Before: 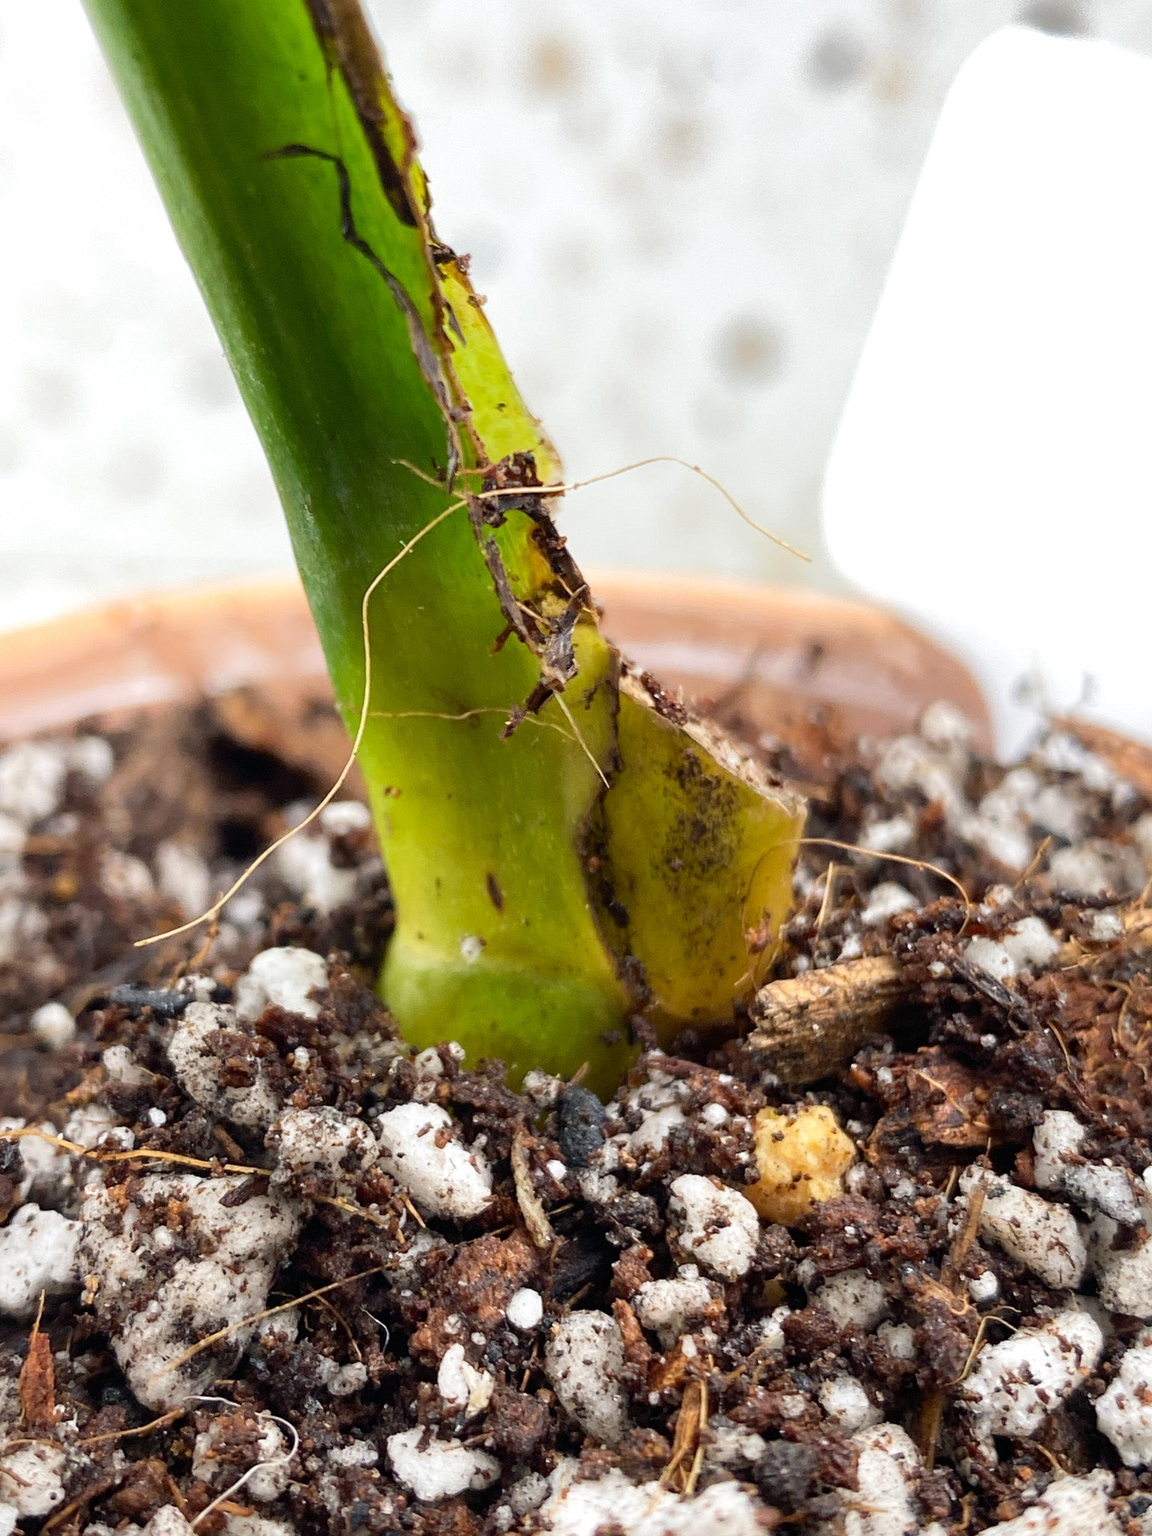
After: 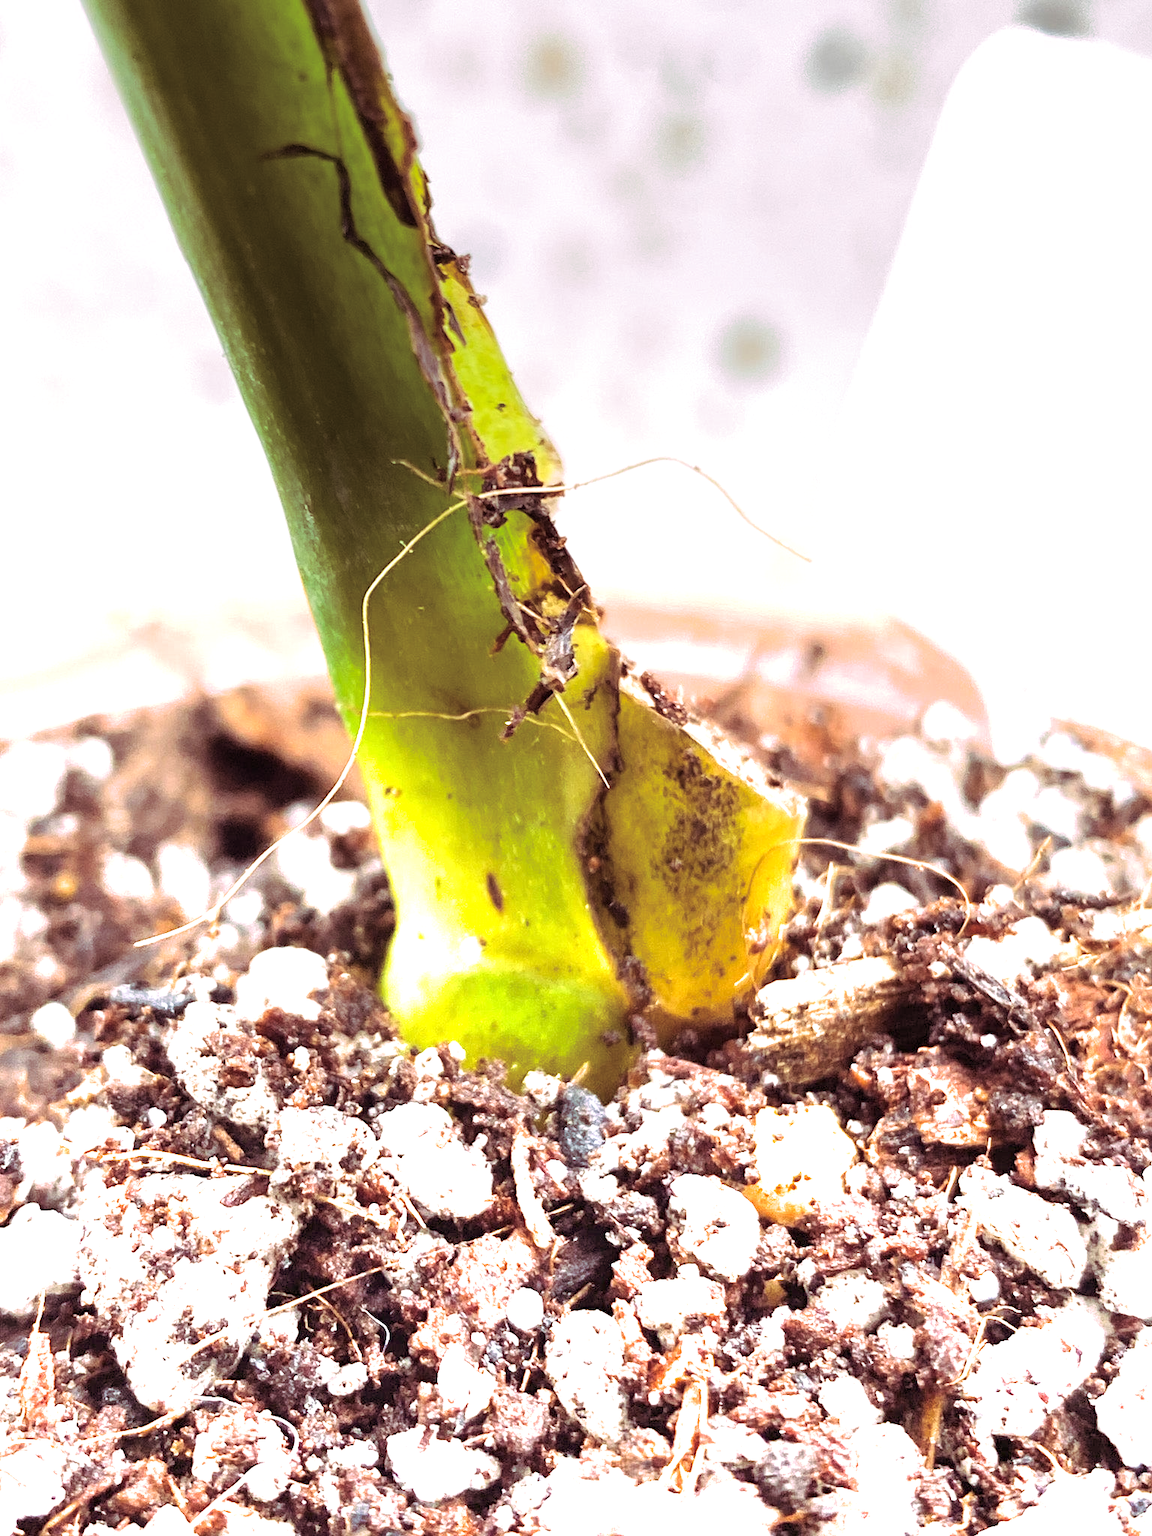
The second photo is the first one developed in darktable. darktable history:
split-toning: highlights › hue 298.8°, highlights › saturation 0.73, compress 41.76%
graduated density: density -3.9 EV
